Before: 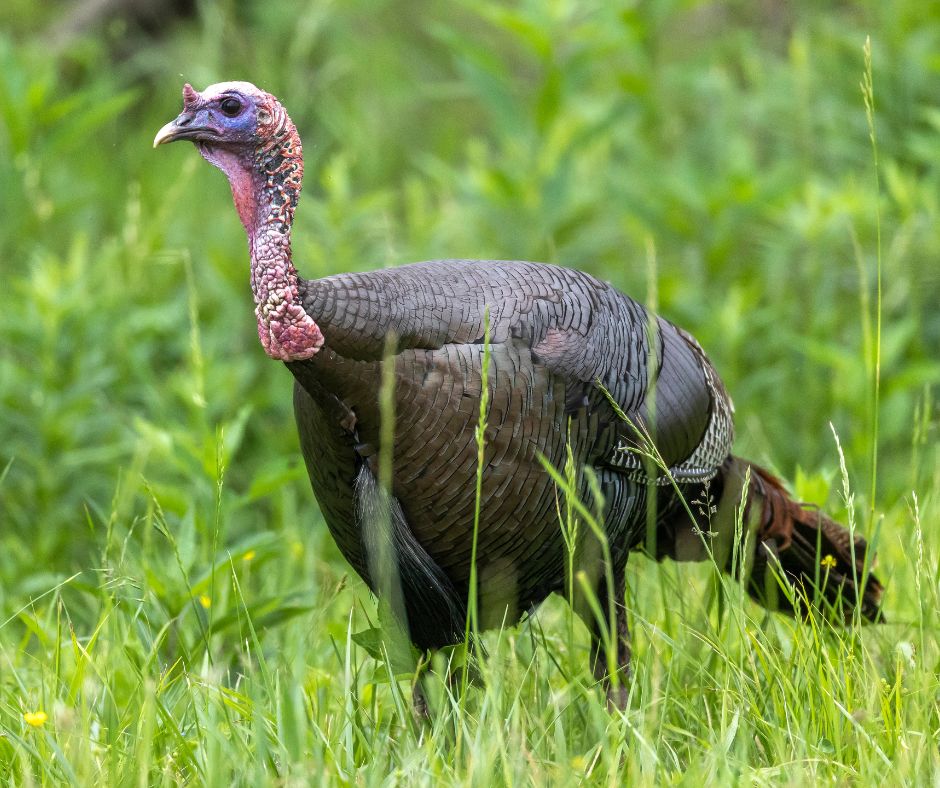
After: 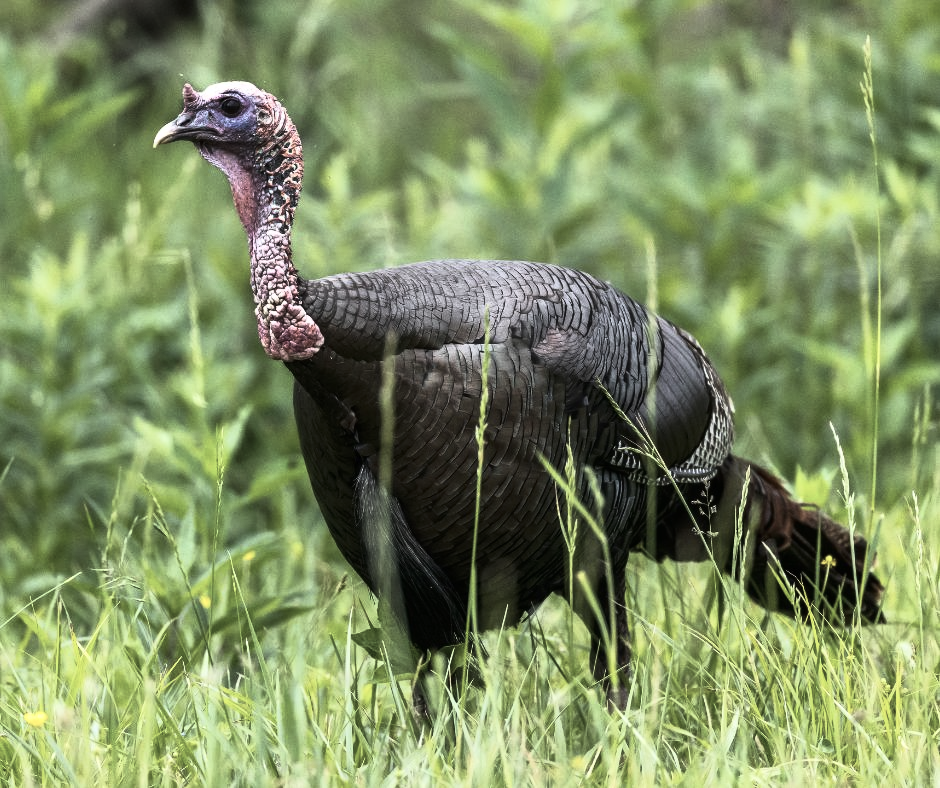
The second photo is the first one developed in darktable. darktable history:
tone curve: curves: ch0 [(0, 0) (0.003, 0.007) (0.011, 0.01) (0.025, 0.016) (0.044, 0.025) (0.069, 0.036) (0.1, 0.052) (0.136, 0.073) (0.177, 0.103) (0.224, 0.135) (0.277, 0.177) (0.335, 0.233) (0.399, 0.303) (0.468, 0.376) (0.543, 0.469) (0.623, 0.581) (0.709, 0.723) (0.801, 0.863) (0.898, 0.938) (1, 1)], color space Lab, linked channels, preserve colors none
contrast brightness saturation: contrast 0.1, saturation -0.362
